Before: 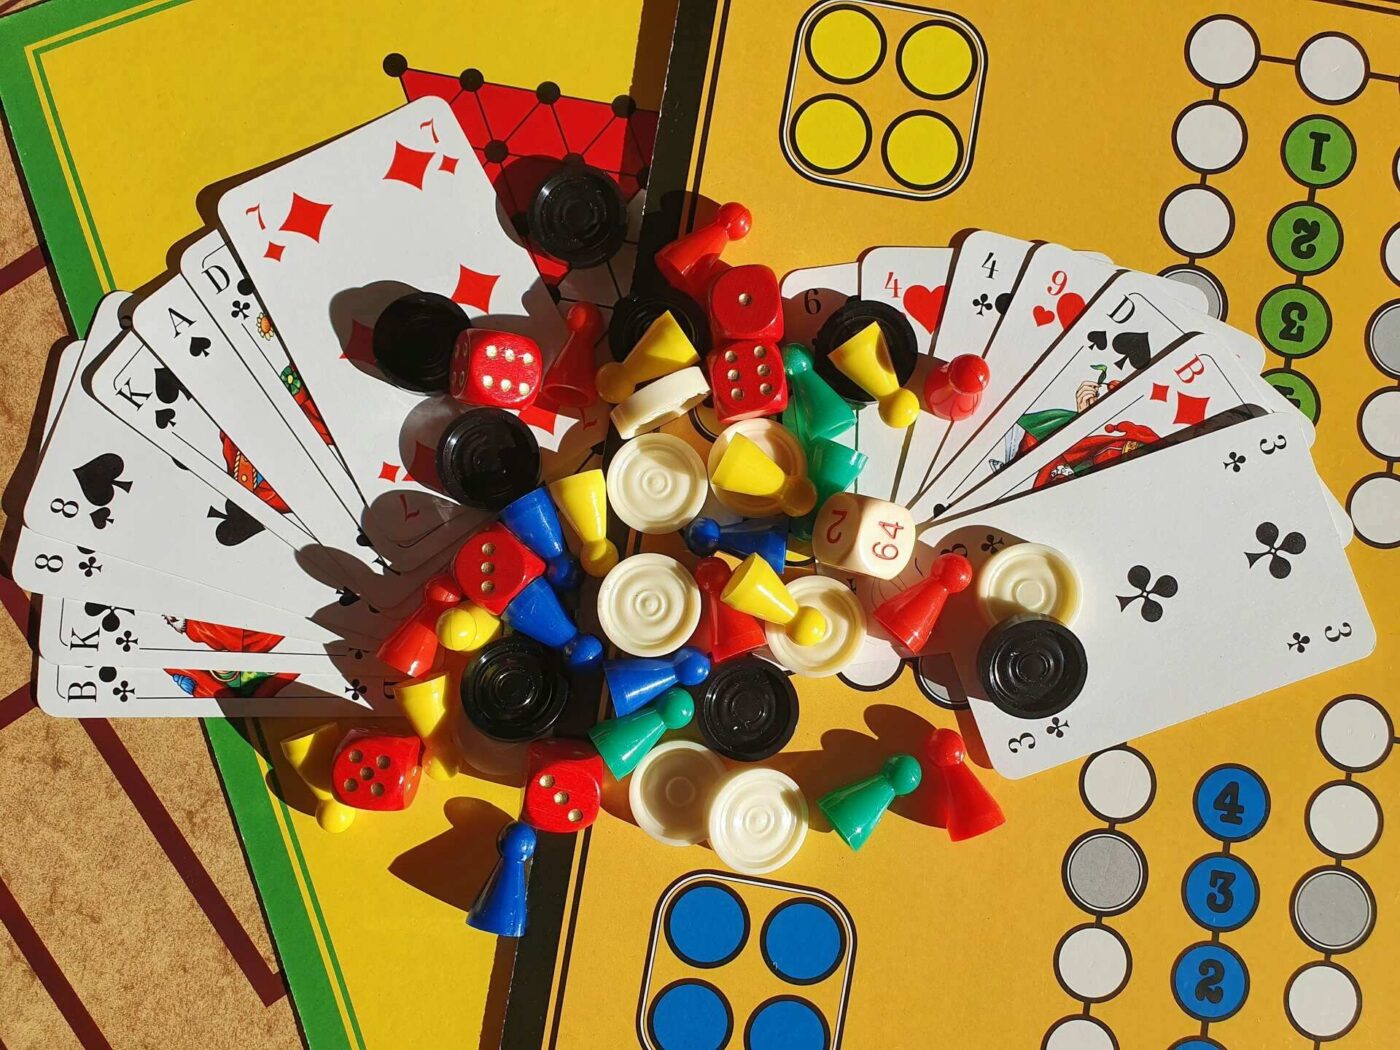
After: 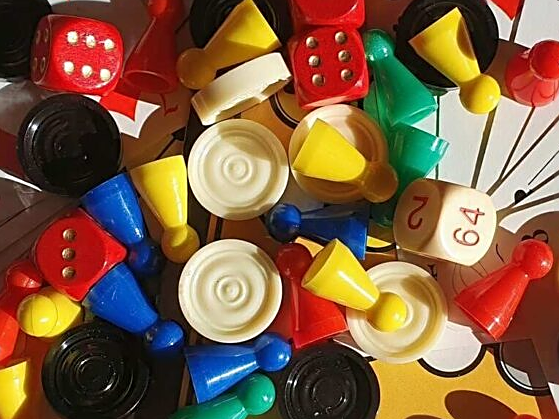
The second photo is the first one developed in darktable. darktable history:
crop: left 30%, top 30%, right 30%, bottom 30%
sharpen: on, module defaults
